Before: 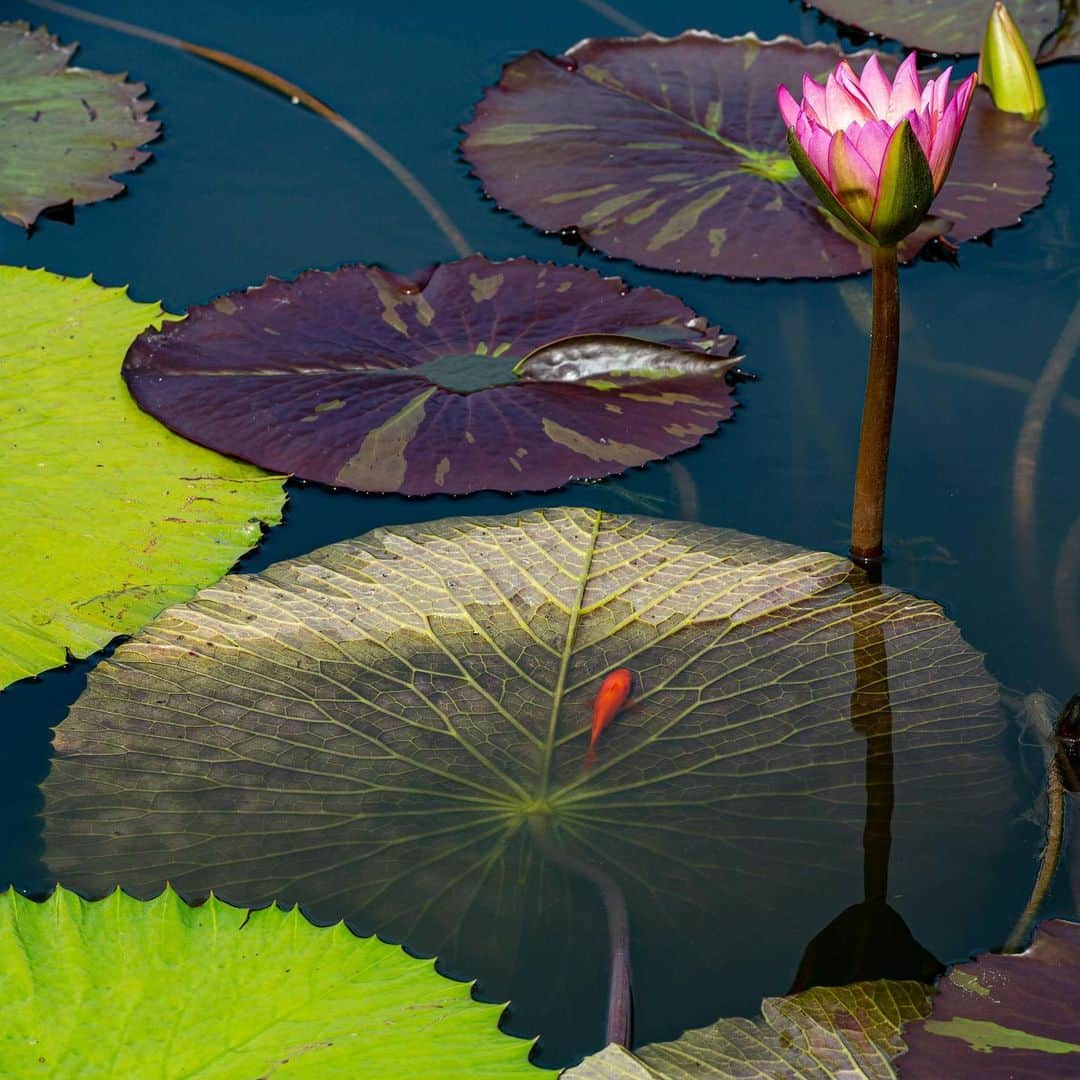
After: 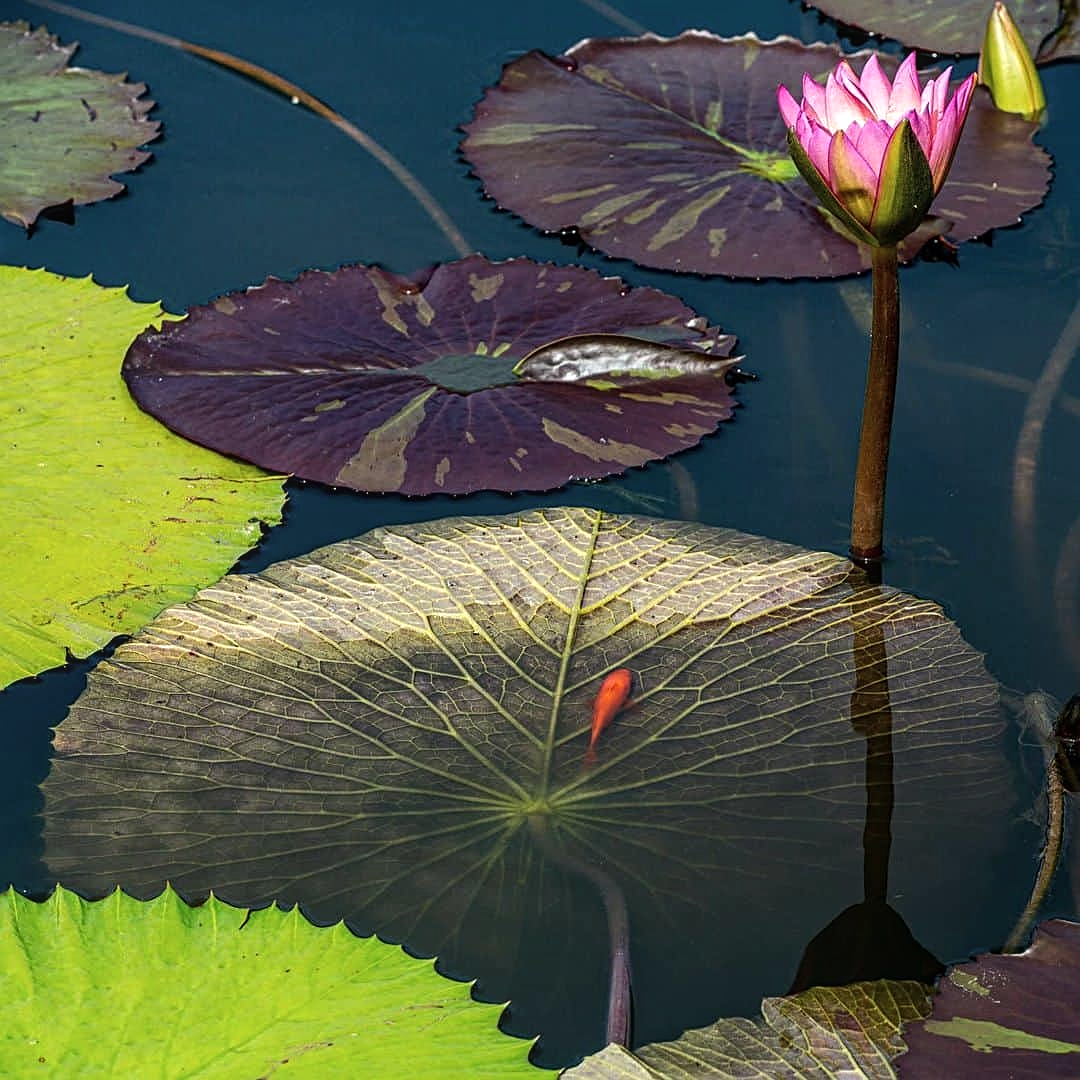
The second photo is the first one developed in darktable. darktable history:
contrast brightness saturation: saturation -0.1
sharpen: on, module defaults
tone equalizer: -8 EV -0.417 EV, -7 EV -0.389 EV, -6 EV -0.333 EV, -5 EV -0.222 EV, -3 EV 0.222 EV, -2 EV 0.333 EV, -1 EV 0.389 EV, +0 EV 0.417 EV, edges refinement/feathering 500, mask exposure compensation -1.57 EV, preserve details no
local contrast: detail 110%
